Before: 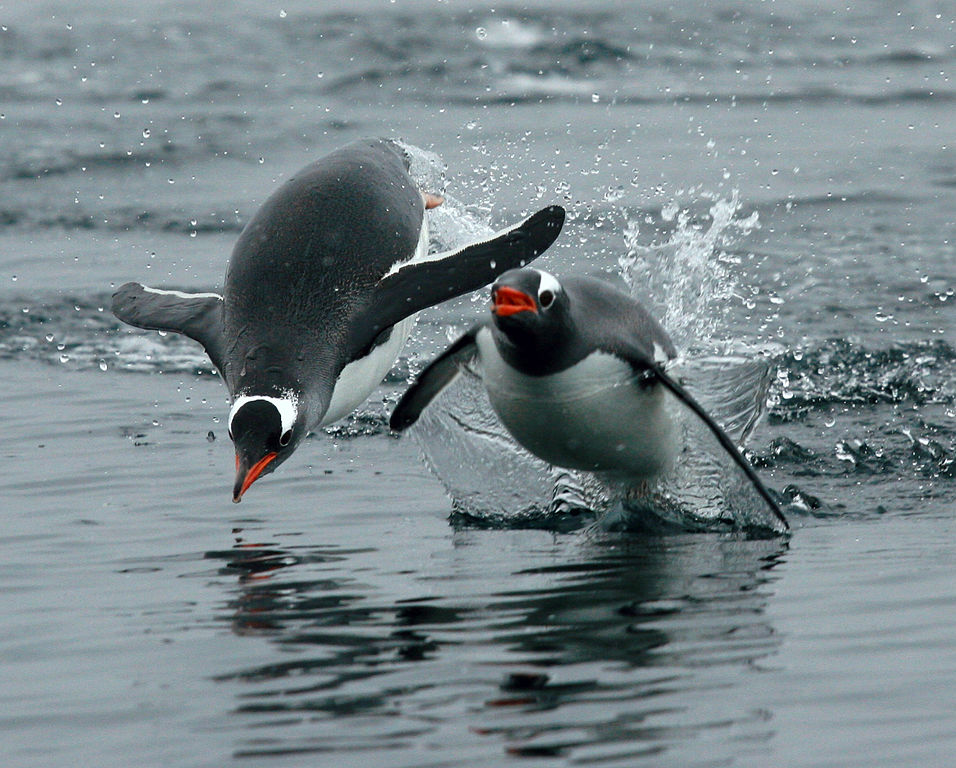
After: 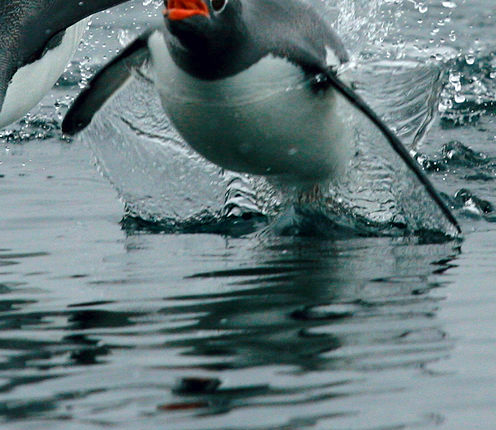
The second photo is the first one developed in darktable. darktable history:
crop: left 34.375%, top 38.606%, right 13.712%, bottom 5.403%
color balance rgb: shadows lift › chroma 2.058%, shadows lift › hue 182.87°, perceptual saturation grading › global saturation 0.009%, perceptual brilliance grading › mid-tones 10.495%, perceptual brilliance grading › shadows 14.88%, global vibrance 14.501%
